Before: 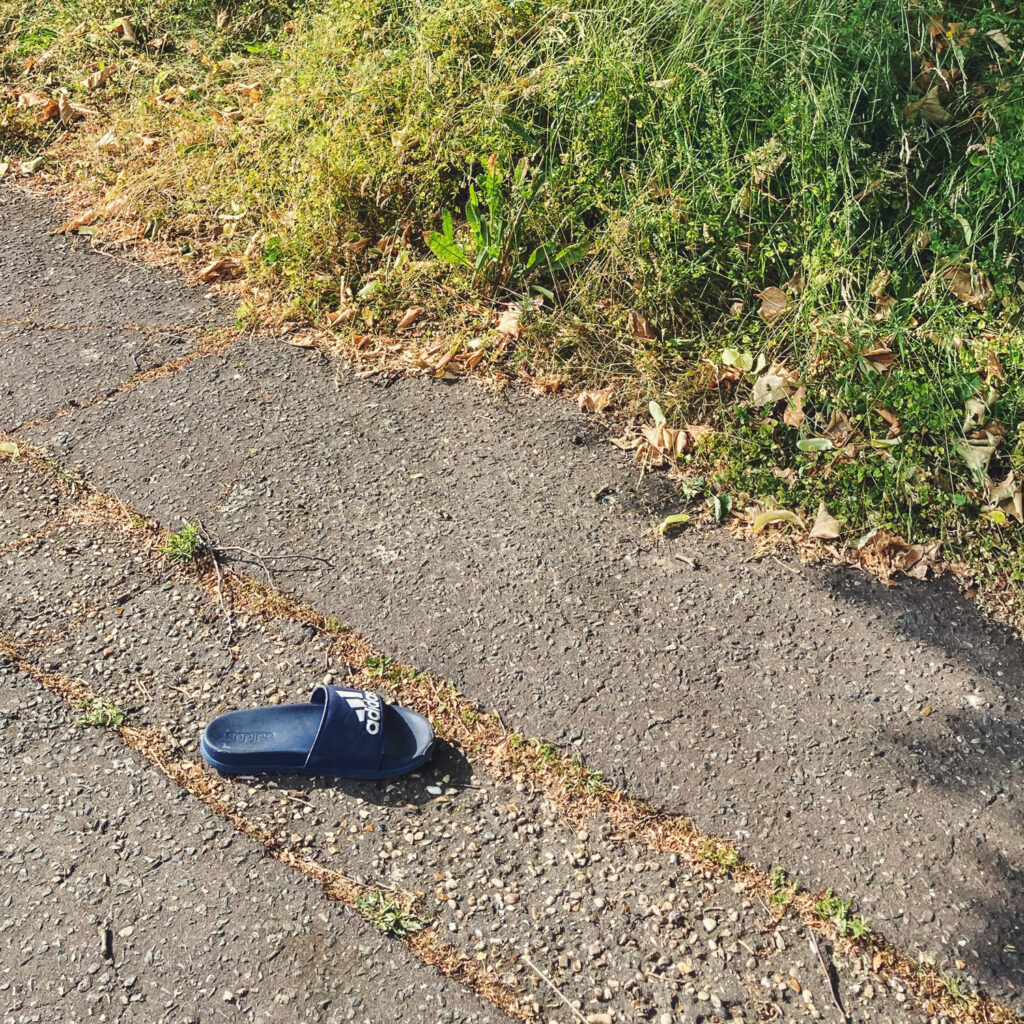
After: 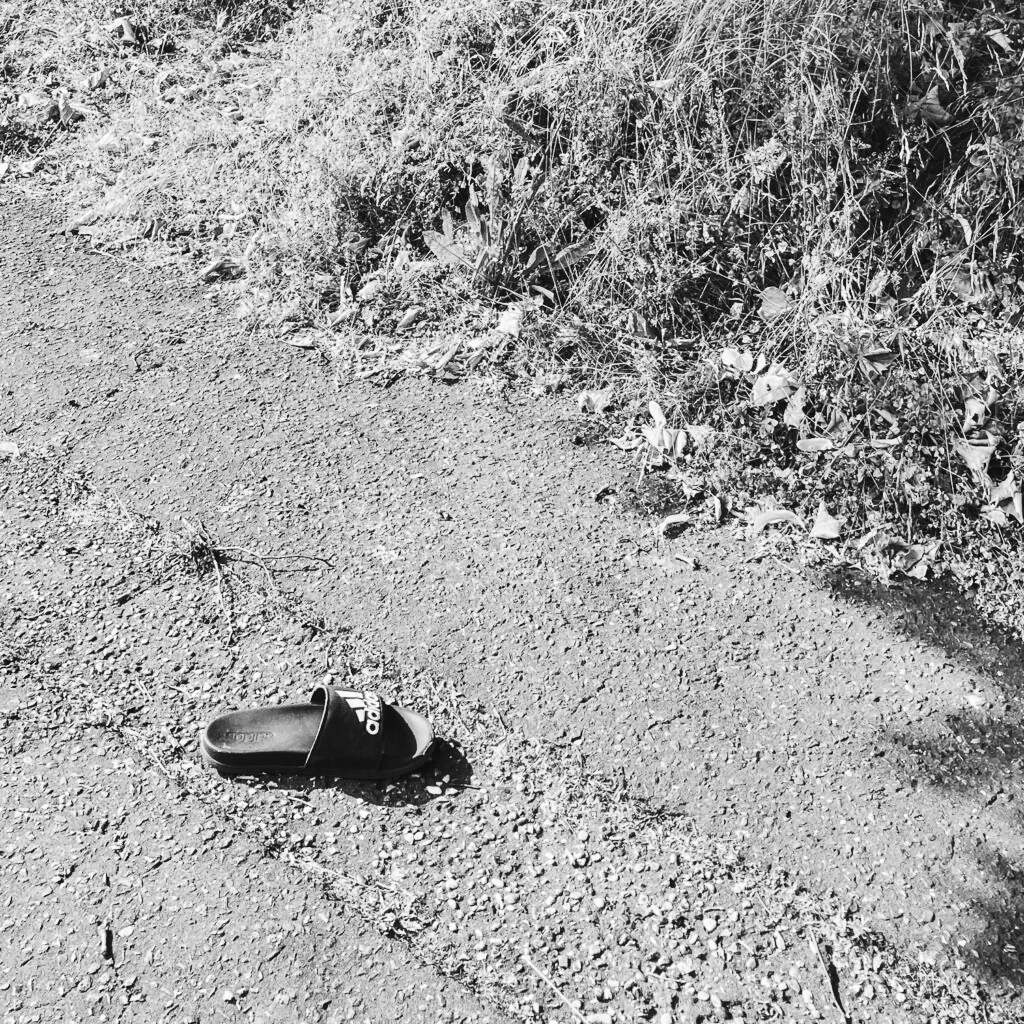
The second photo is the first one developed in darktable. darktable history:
tone curve: curves: ch0 [(0, 0) (0.003, 0.002) (0.011, 0.009) (0.025, 0.019) (0.044, 0.031) (0.069, 0.04) (0.1, 0.059) (0.136, 0.092) (0.177, 0.134) (0.224, 0.192) (0.277, 0.262) (0.335, 0.348) (0.399, 0.446) (0.468, 0.554) (0.543, 0.646) (0.623, 0.731) (0.709, 0.807) (0.801, 0.867) (0.898, 0.931) (1, 1)], preserve colors none
monochrome: on, module defaults
contrast brightness saturation: contrast 0.15, brightness 0.05
